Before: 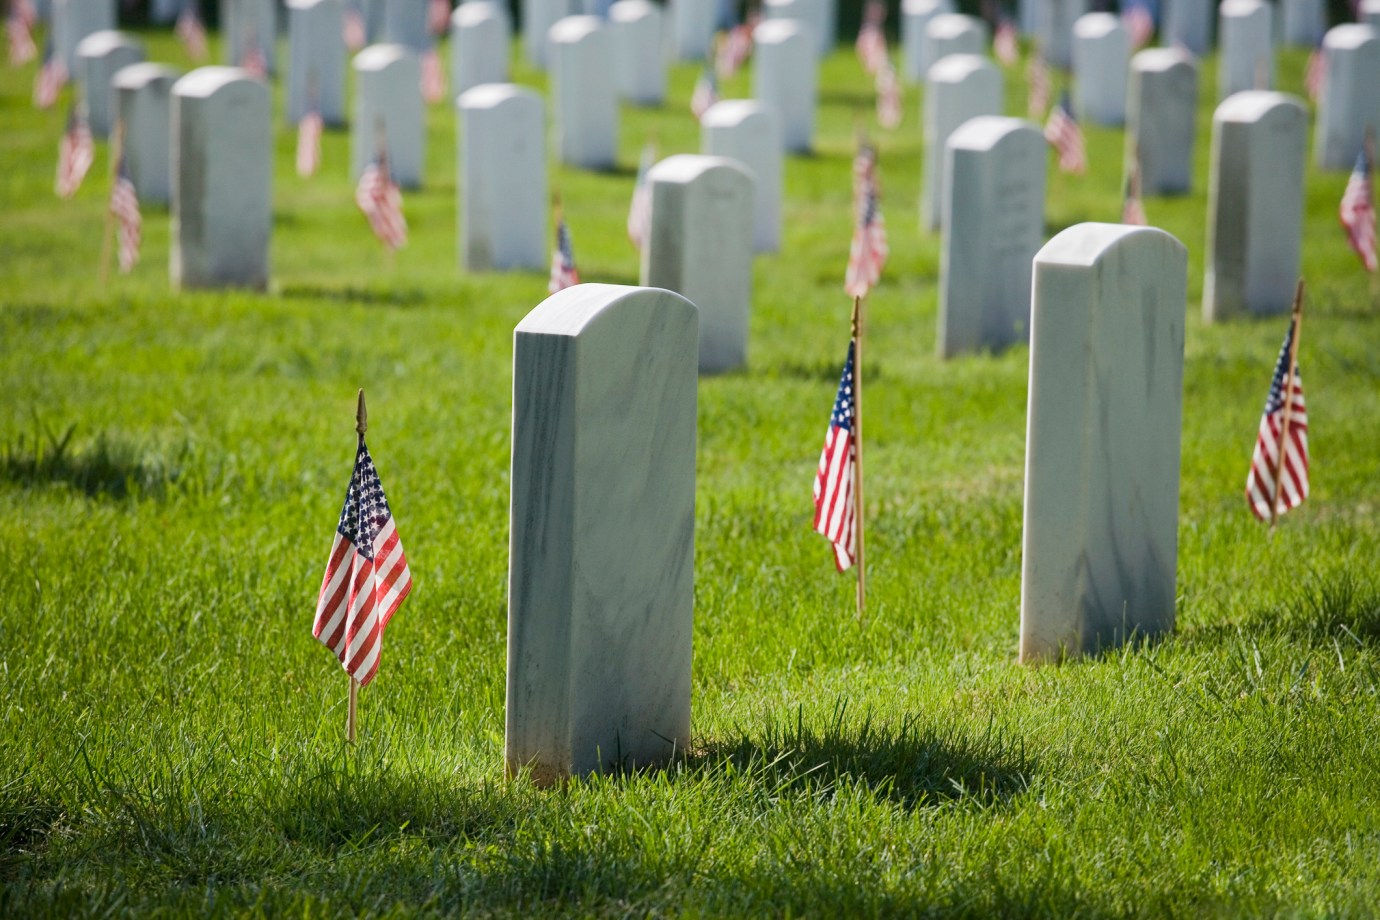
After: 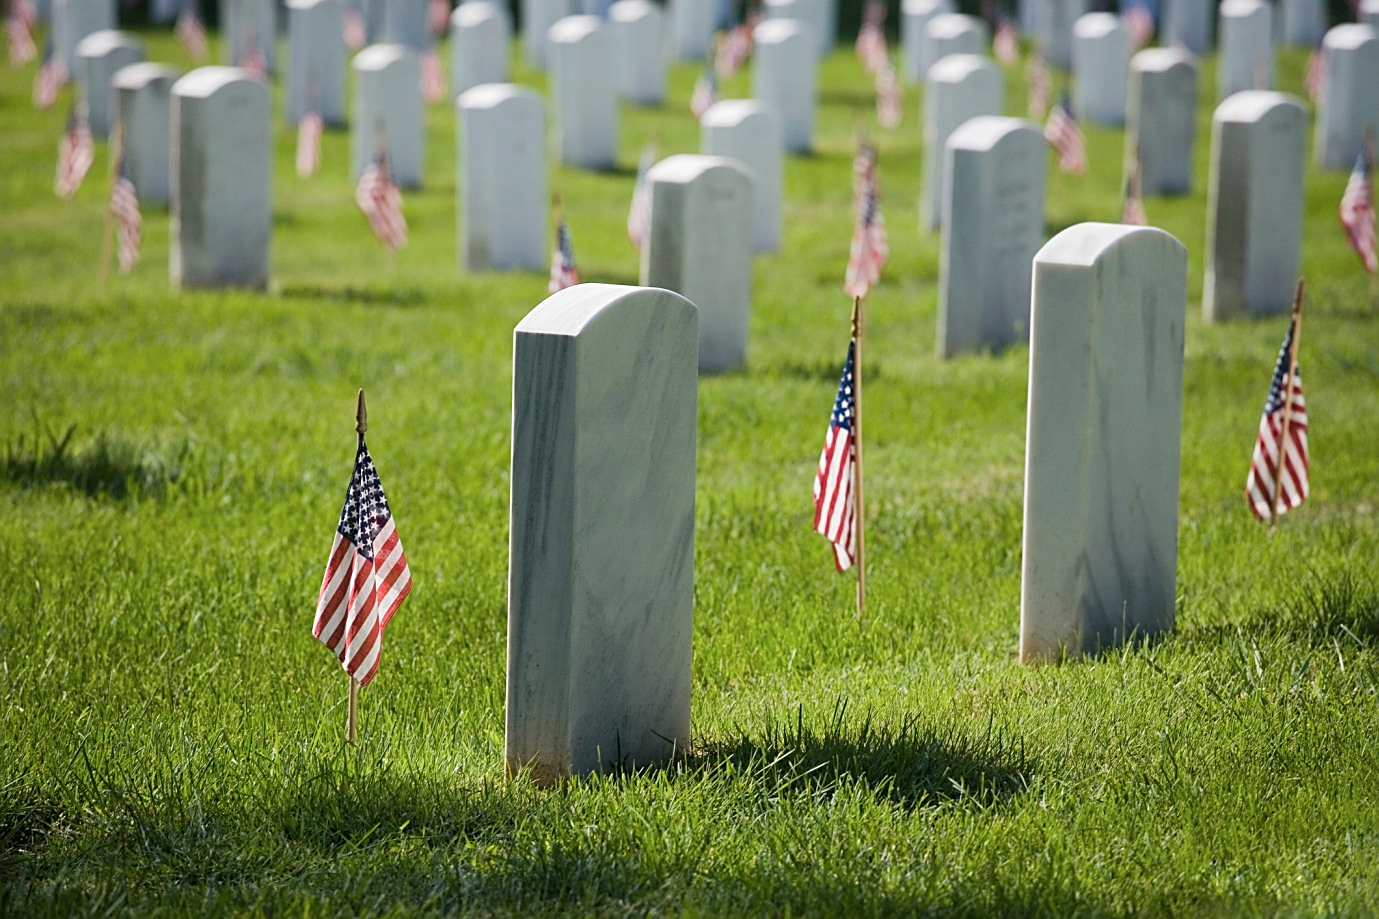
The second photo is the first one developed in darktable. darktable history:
sharpen: on, module defaults
contrast brightness saturation: saturation -0.081
